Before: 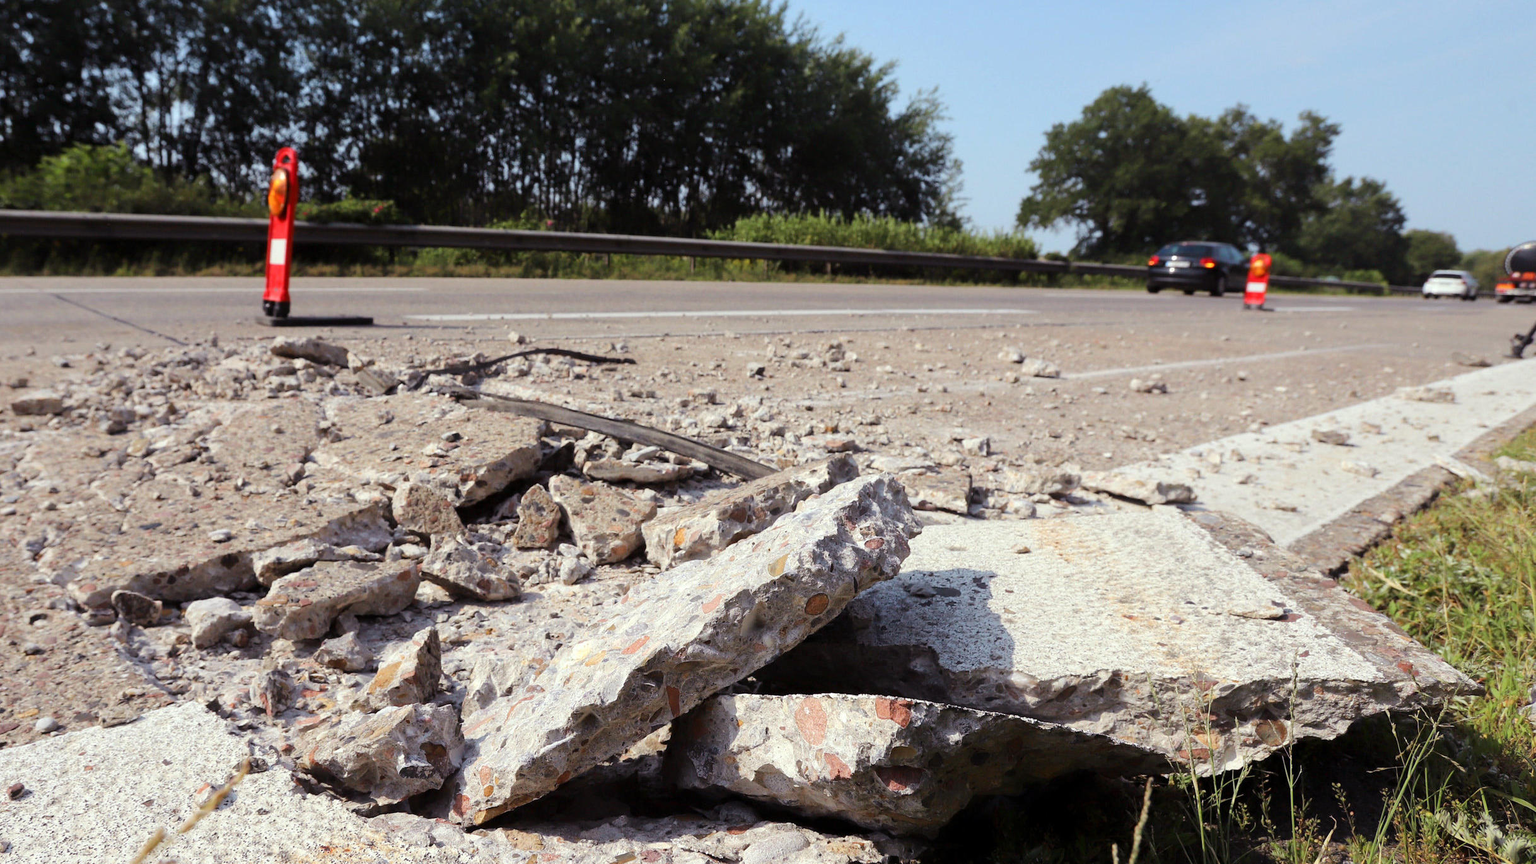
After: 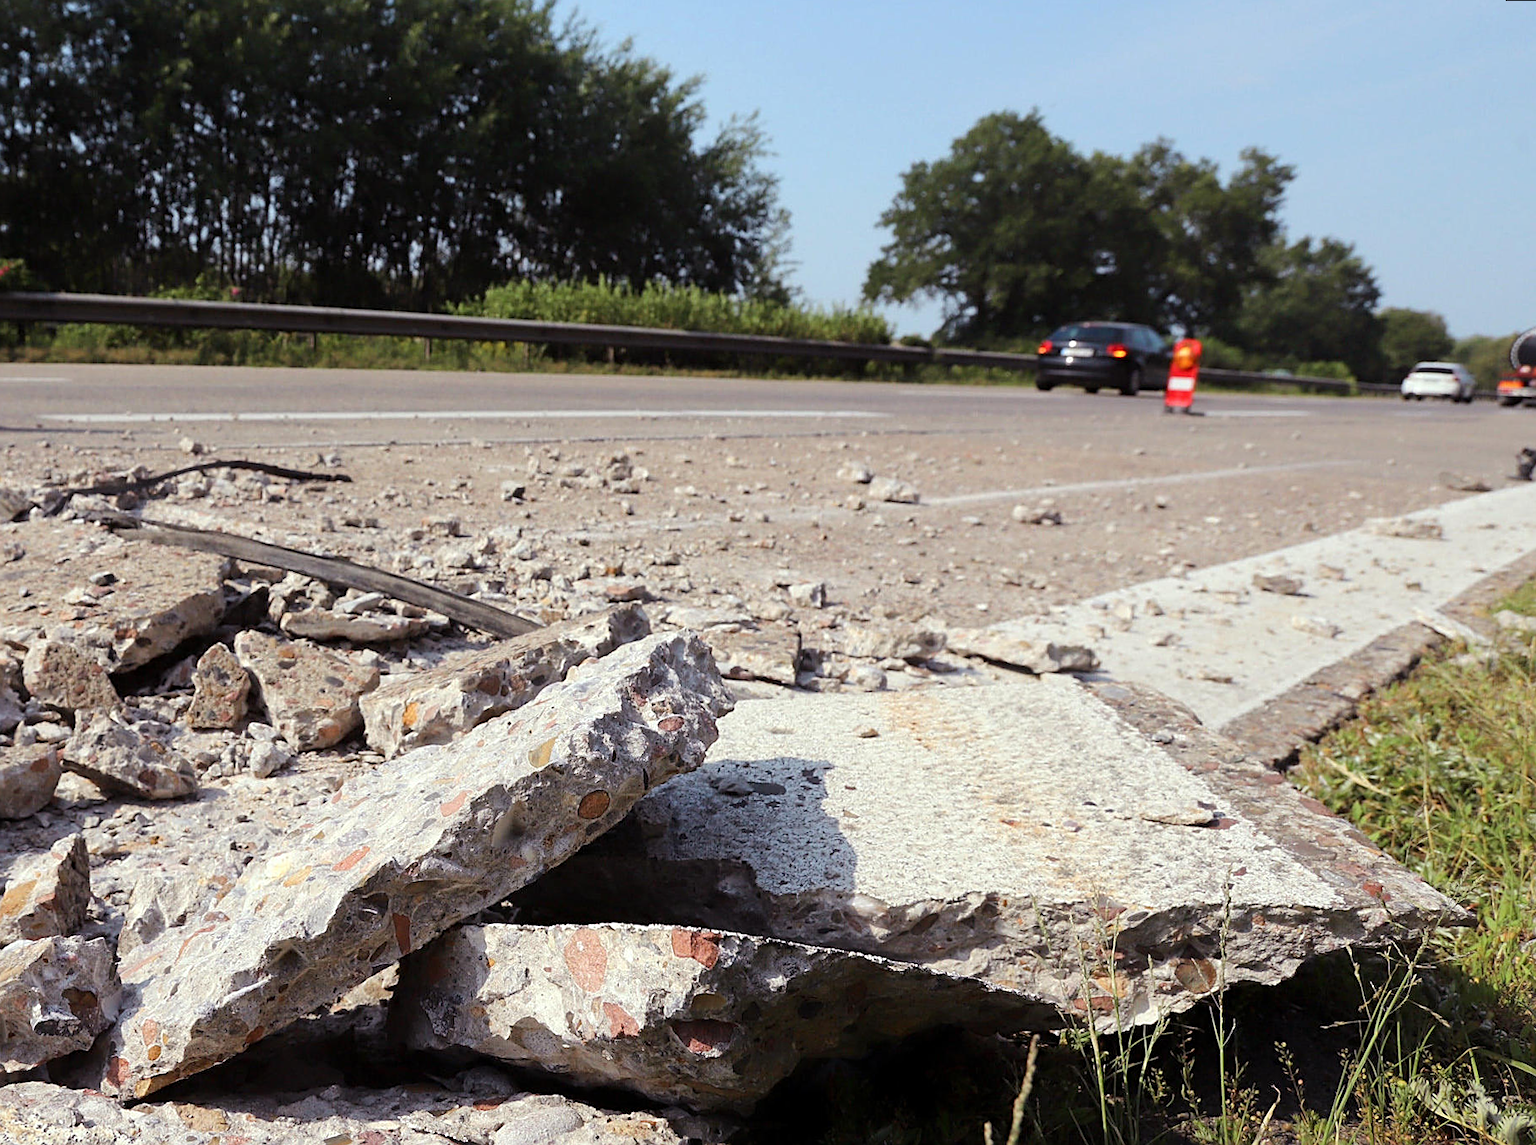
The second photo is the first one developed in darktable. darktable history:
rotate and perspective: rotation 0.174°, lens shift (vertical) 0.013, lens shift (horizontal) 0.019, shear 0.001, automatic cropping original format, crop left 0.007, crop right 0.991, crop top 0.016, crop bottom 0.997
crop and rotate: left 24.6%
sharpen: on, module defaults
